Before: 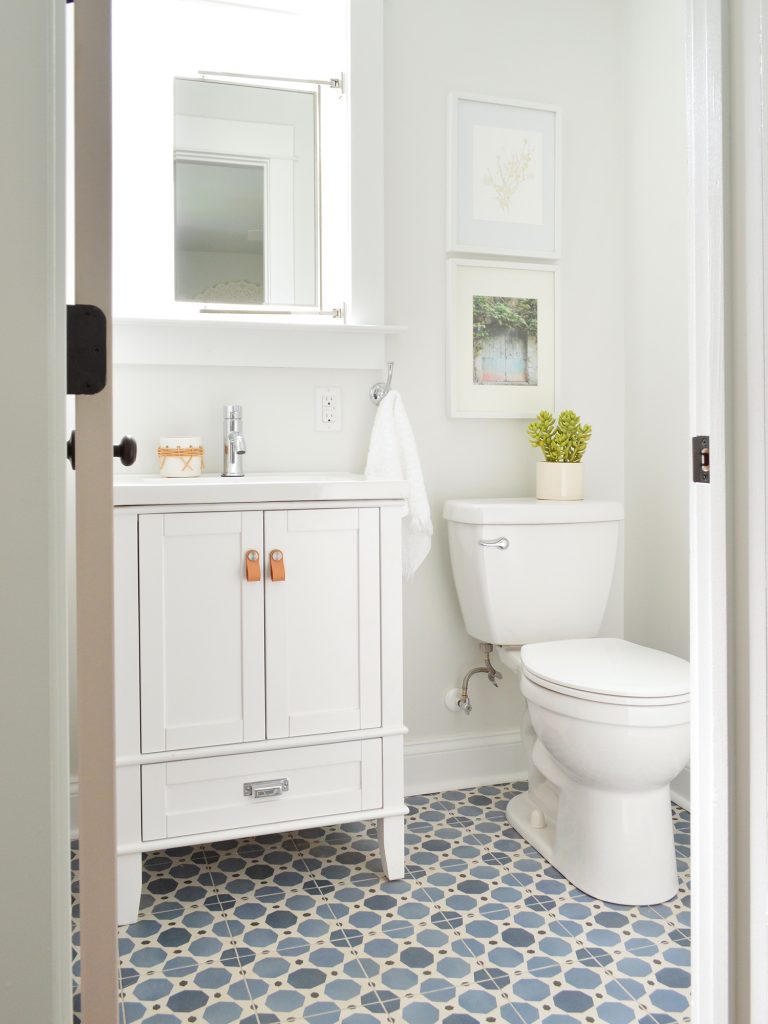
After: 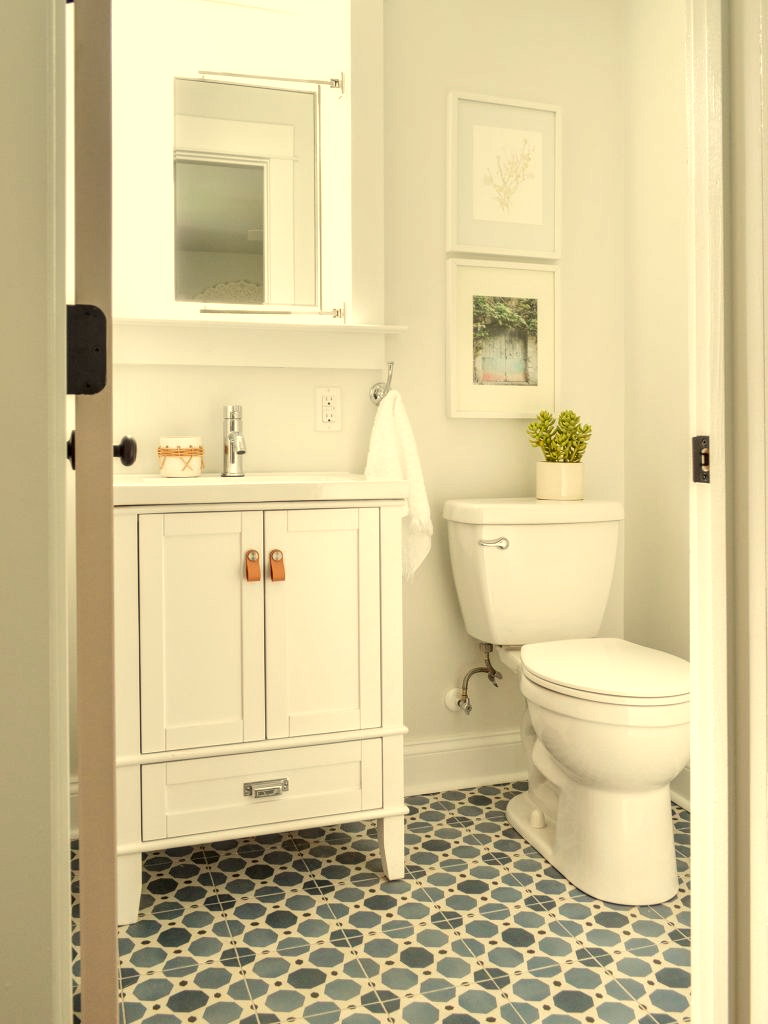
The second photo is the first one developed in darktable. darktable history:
local contrast: highlights 25%, detail 150%
white balance: red 1.08, blue 0.791
